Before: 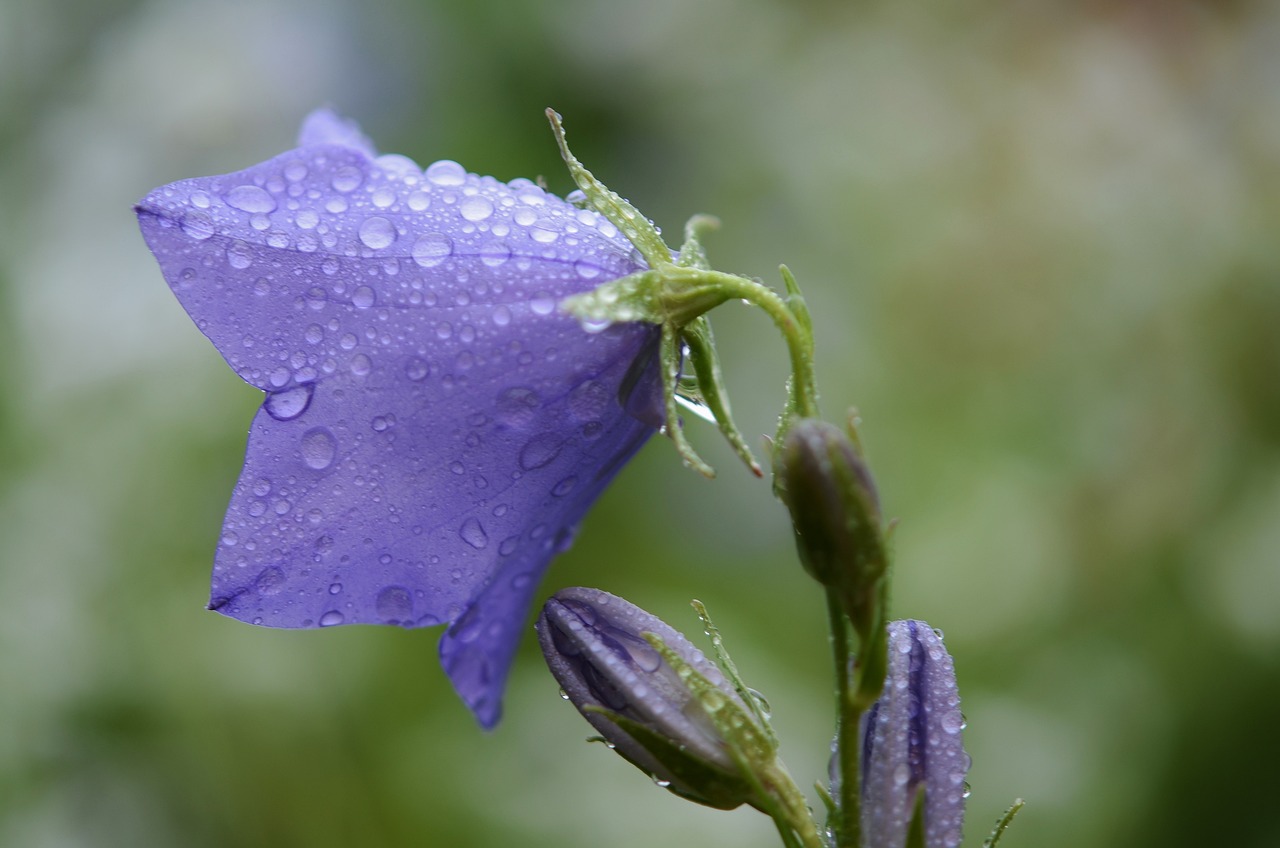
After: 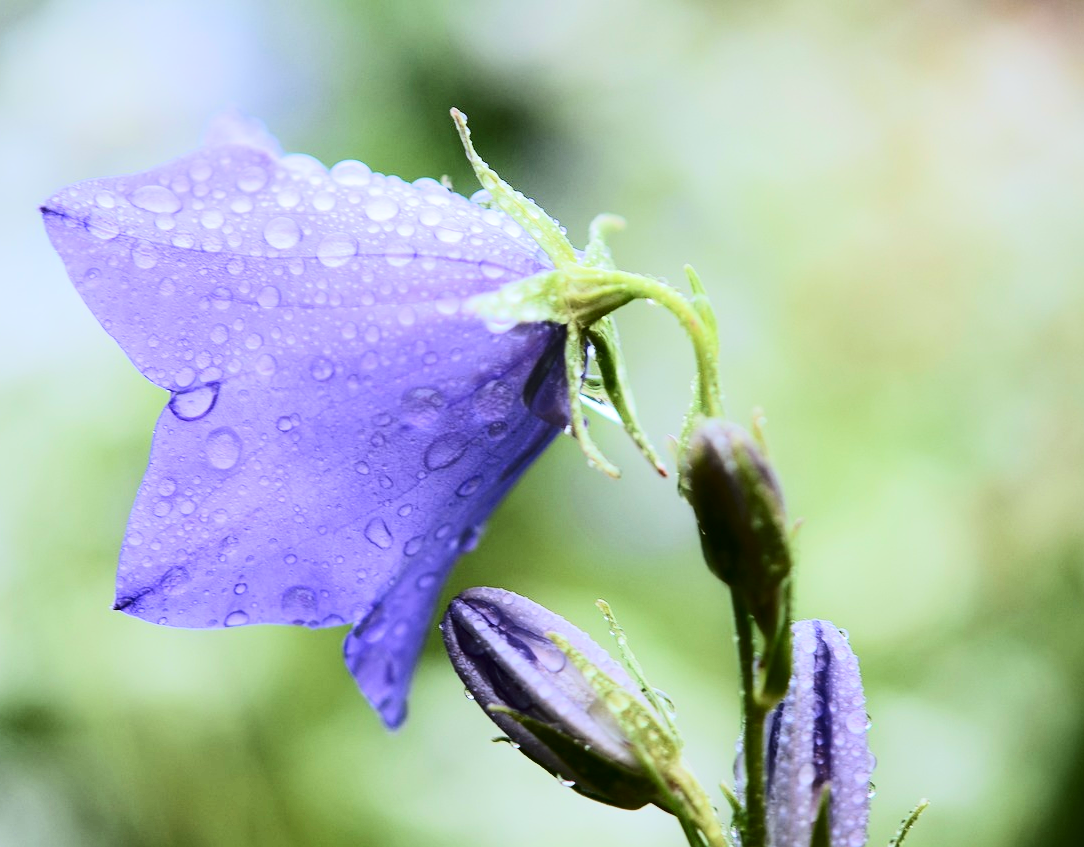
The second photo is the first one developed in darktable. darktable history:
color calibration: illuminant as shot in camera, x 0.358, y 0.373, temperature 4628.91 K, gamut compression 0.997
contrast brightness saturation: contrast 0.292
tone equalizer: -7 EV 0.148 EV, -6 EV 0.639 EV, -5 EV 1.14 EV, -4 EV 1.31 EV, -3 EV 1.13 EV, -2 EV 0.6 EV, -1 EV 0.146 EV, edges refinement/feathering 500, mask exposure compensation -1.57 EV, preserve details no
crop: left 7.423%, right 7.847%
